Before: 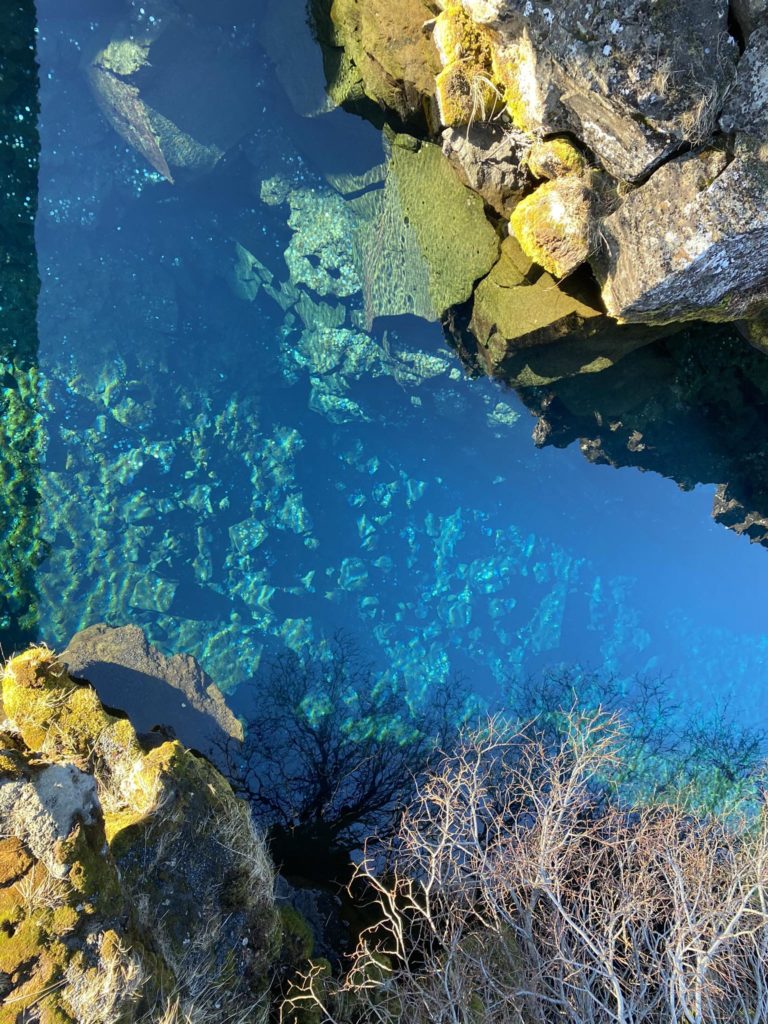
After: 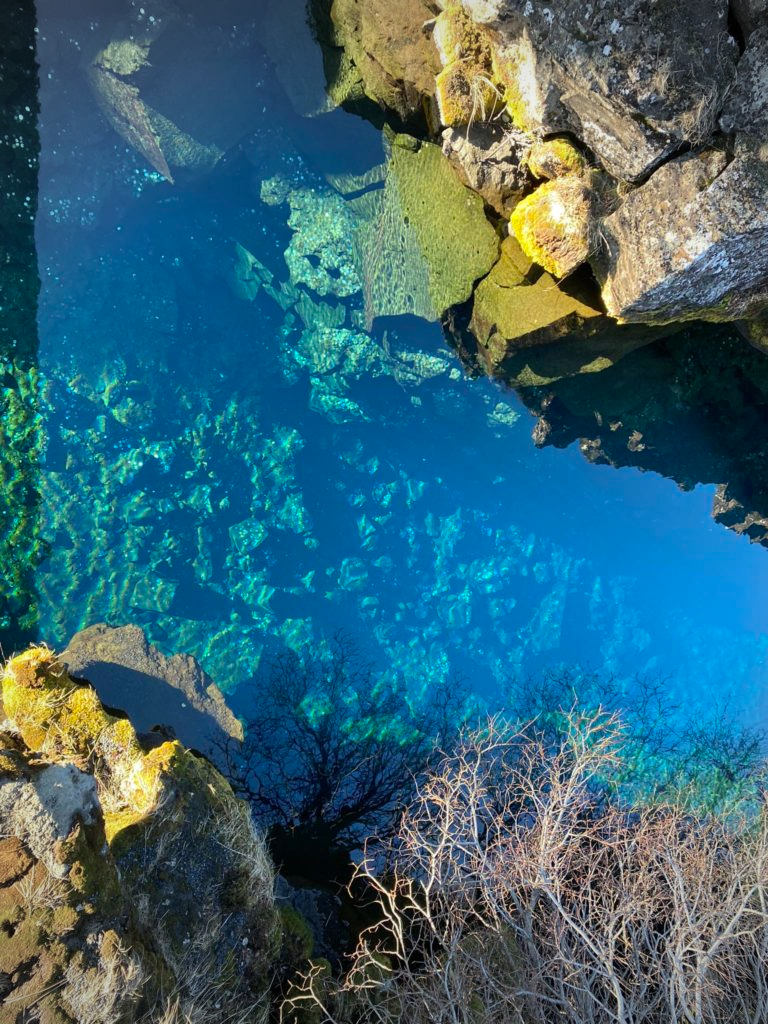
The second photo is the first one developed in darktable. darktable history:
vignetting: fall-off start 71.74%
exposure: compensate highlight preservation false
